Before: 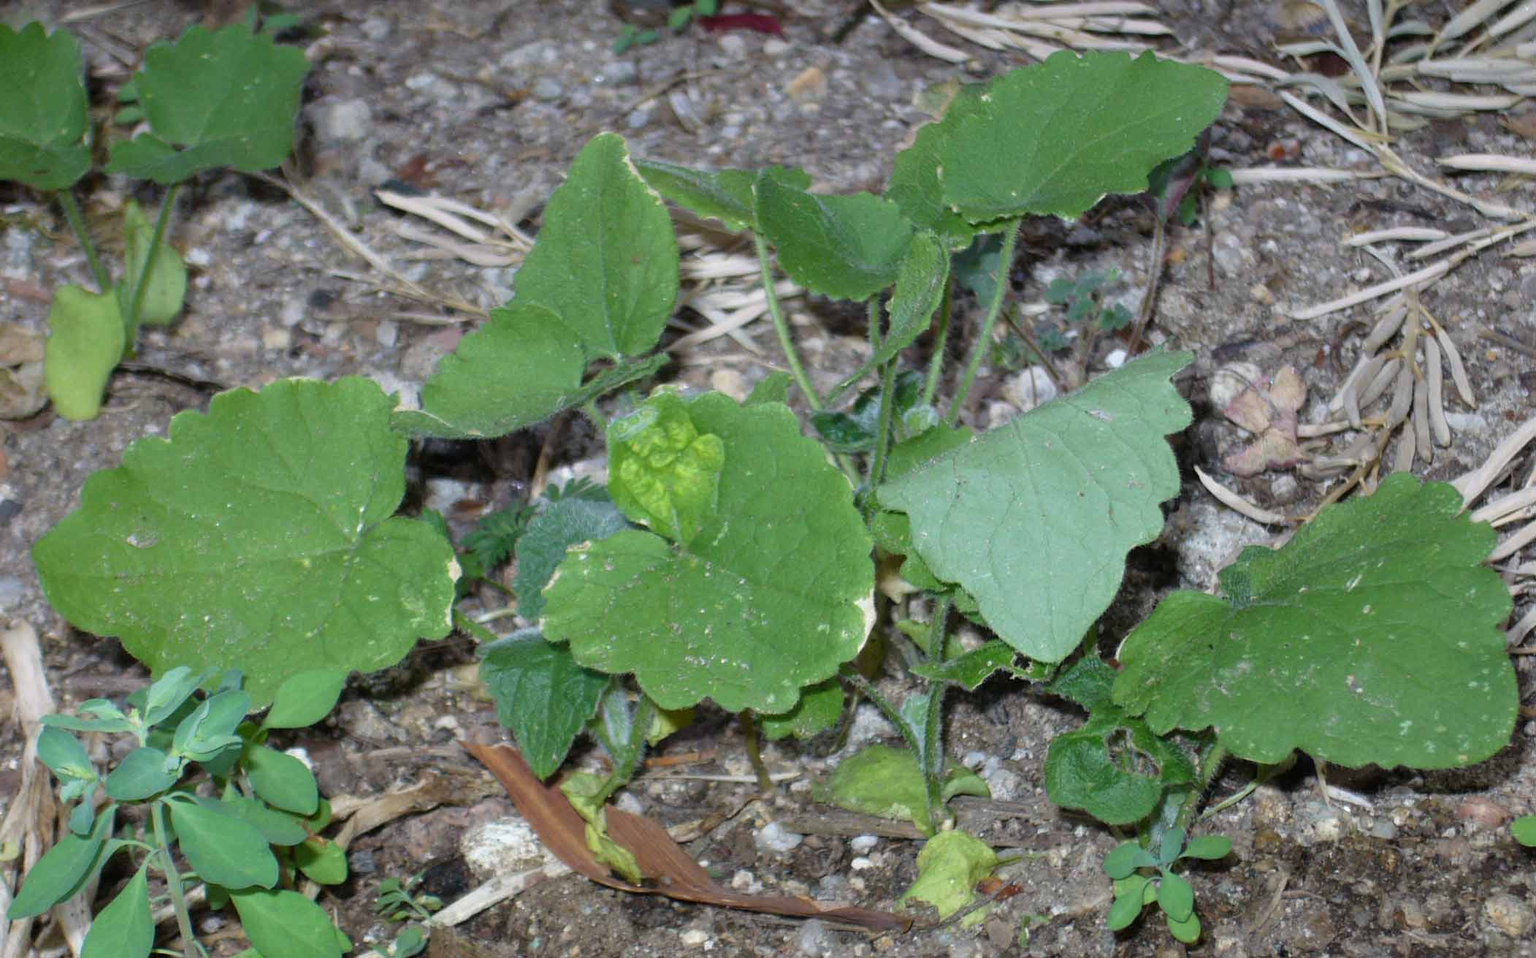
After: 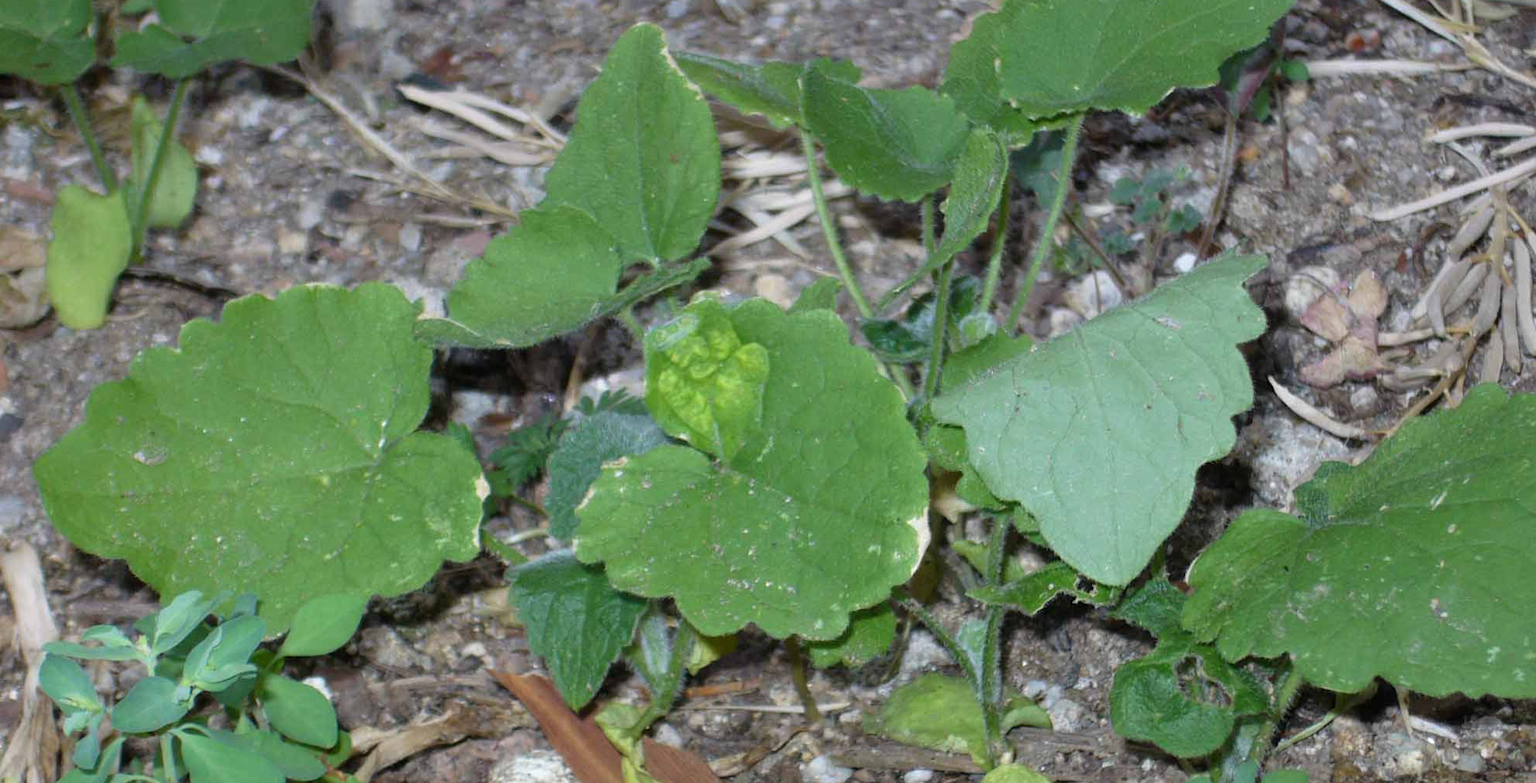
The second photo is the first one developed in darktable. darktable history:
crop and rotate: angle 0.054°, top 11.598%, right 5.717%, bottom 11.322%
